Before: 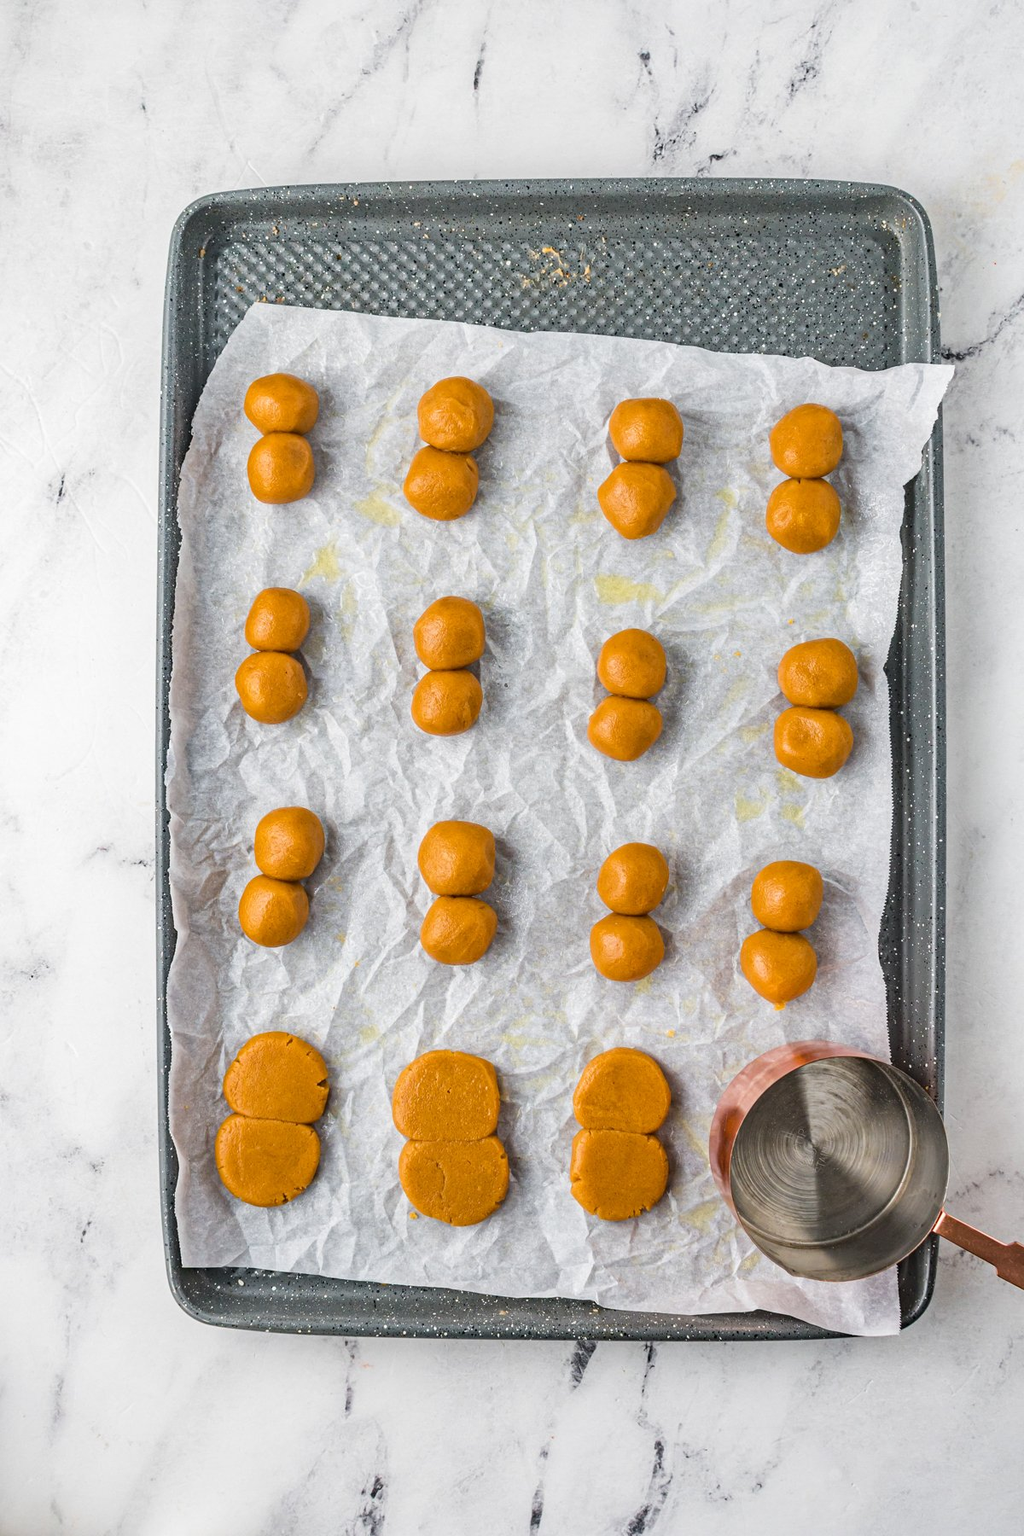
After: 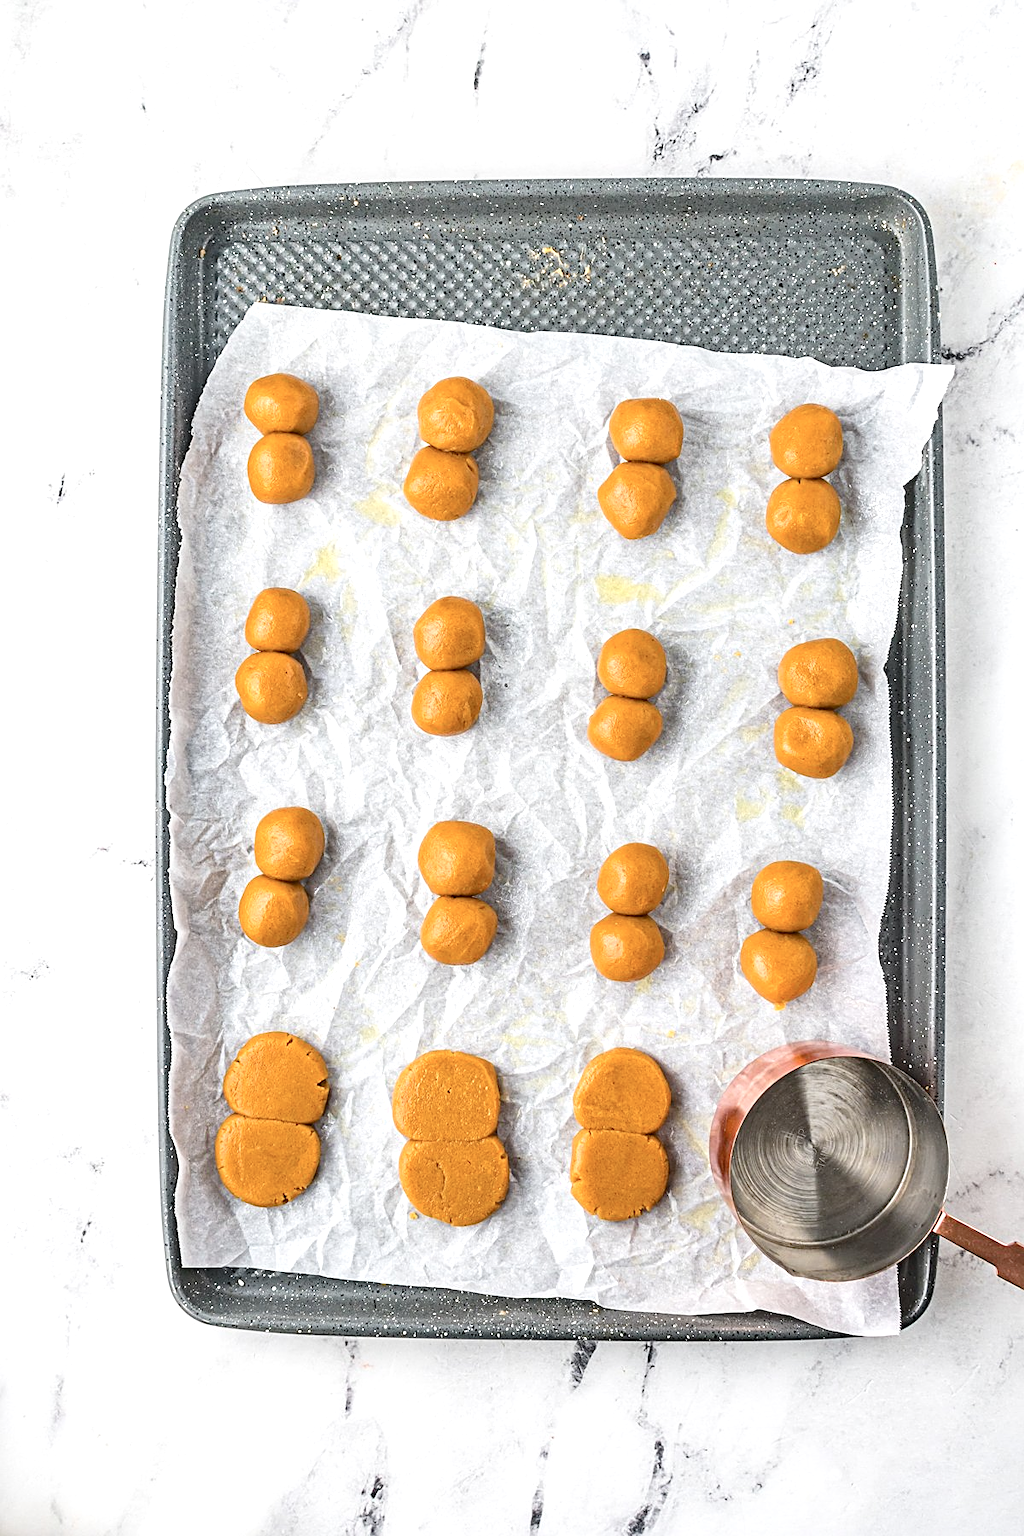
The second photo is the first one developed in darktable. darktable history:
color balance rgb: linear chroma grading › shadows -2.593%, linear chroma grading › highlights -14.363%, linear chroma grading › global chroma -9.614%, linear chroma grading › mid-tones -9.581%, perceptual saturation grading › global saturation 30.719%, global vibrance -24.307%
contrast brightness saturation: contrast 0.104, brightness 0.025, saturation 0.021
sharpen: on, module defaults
exposure: black level correction 0, exposure 0.498 EV, compensate highlight preservation false
